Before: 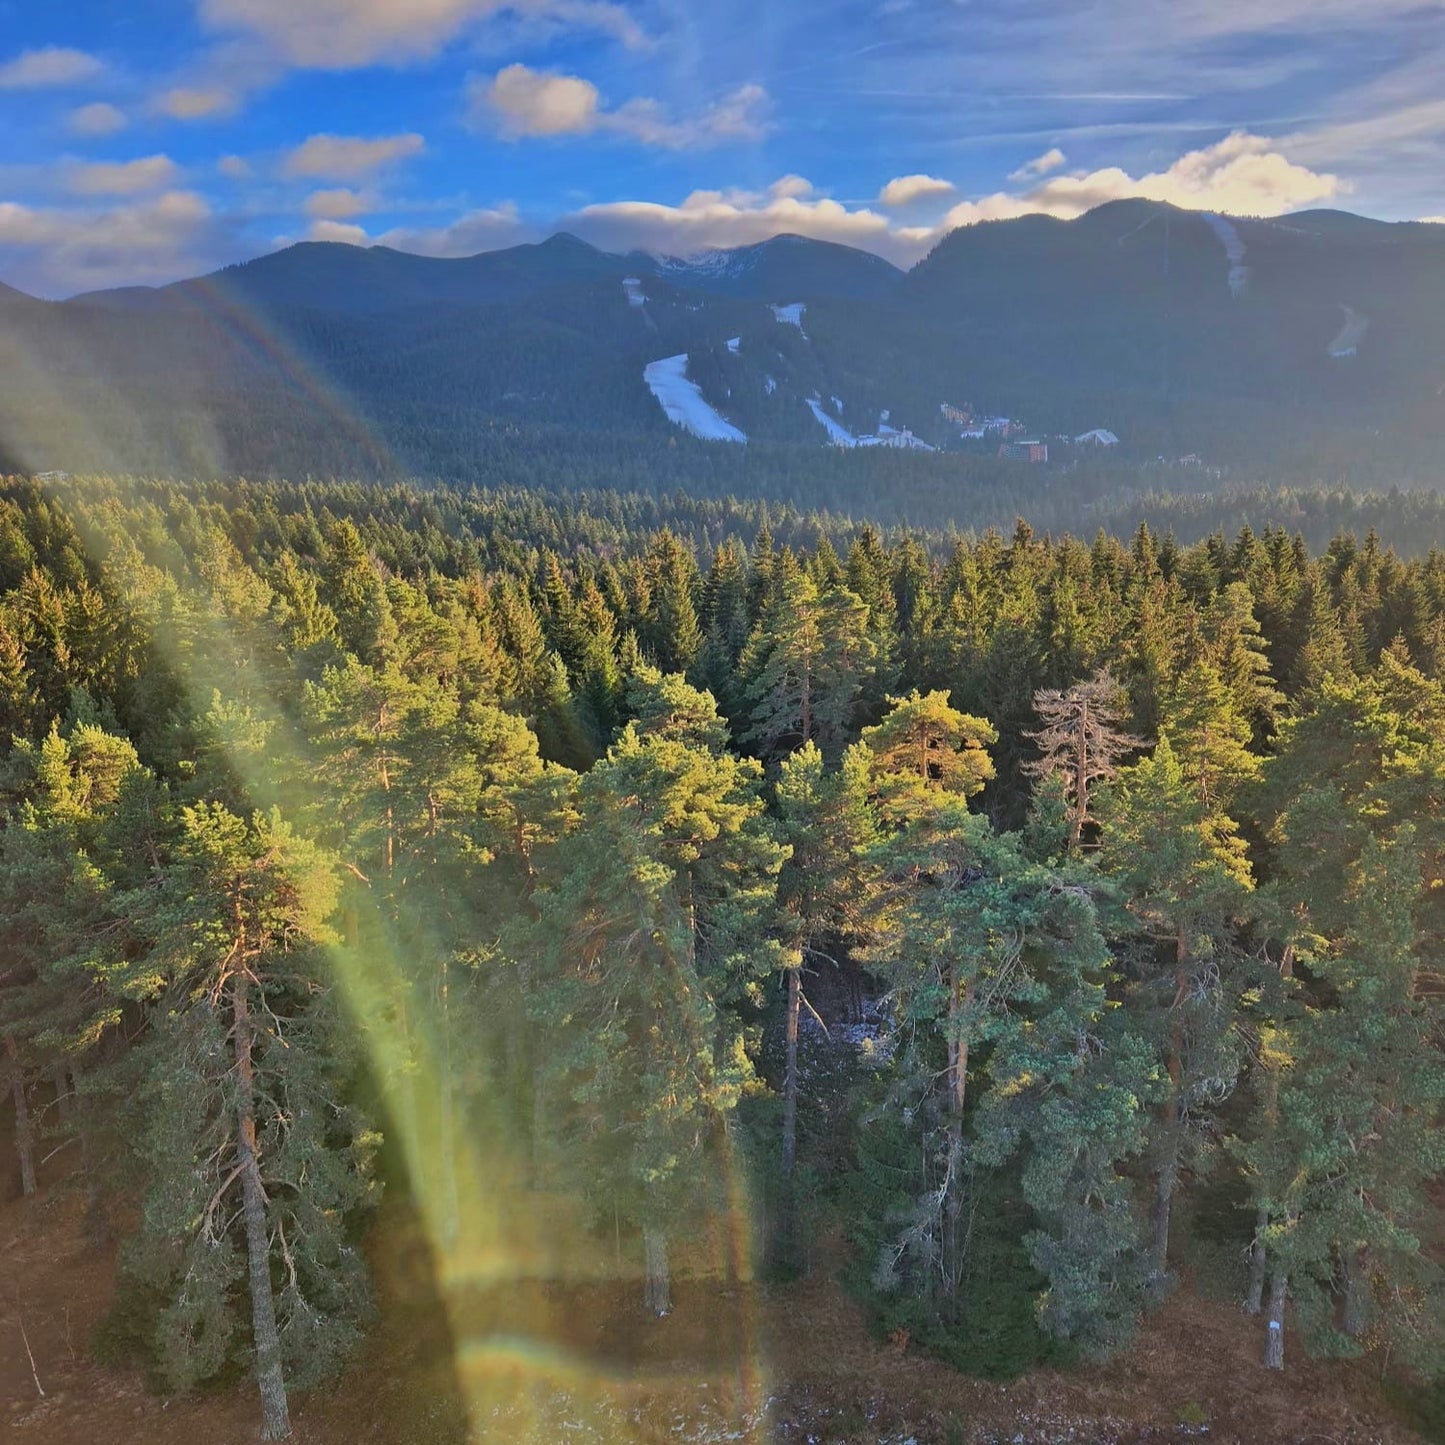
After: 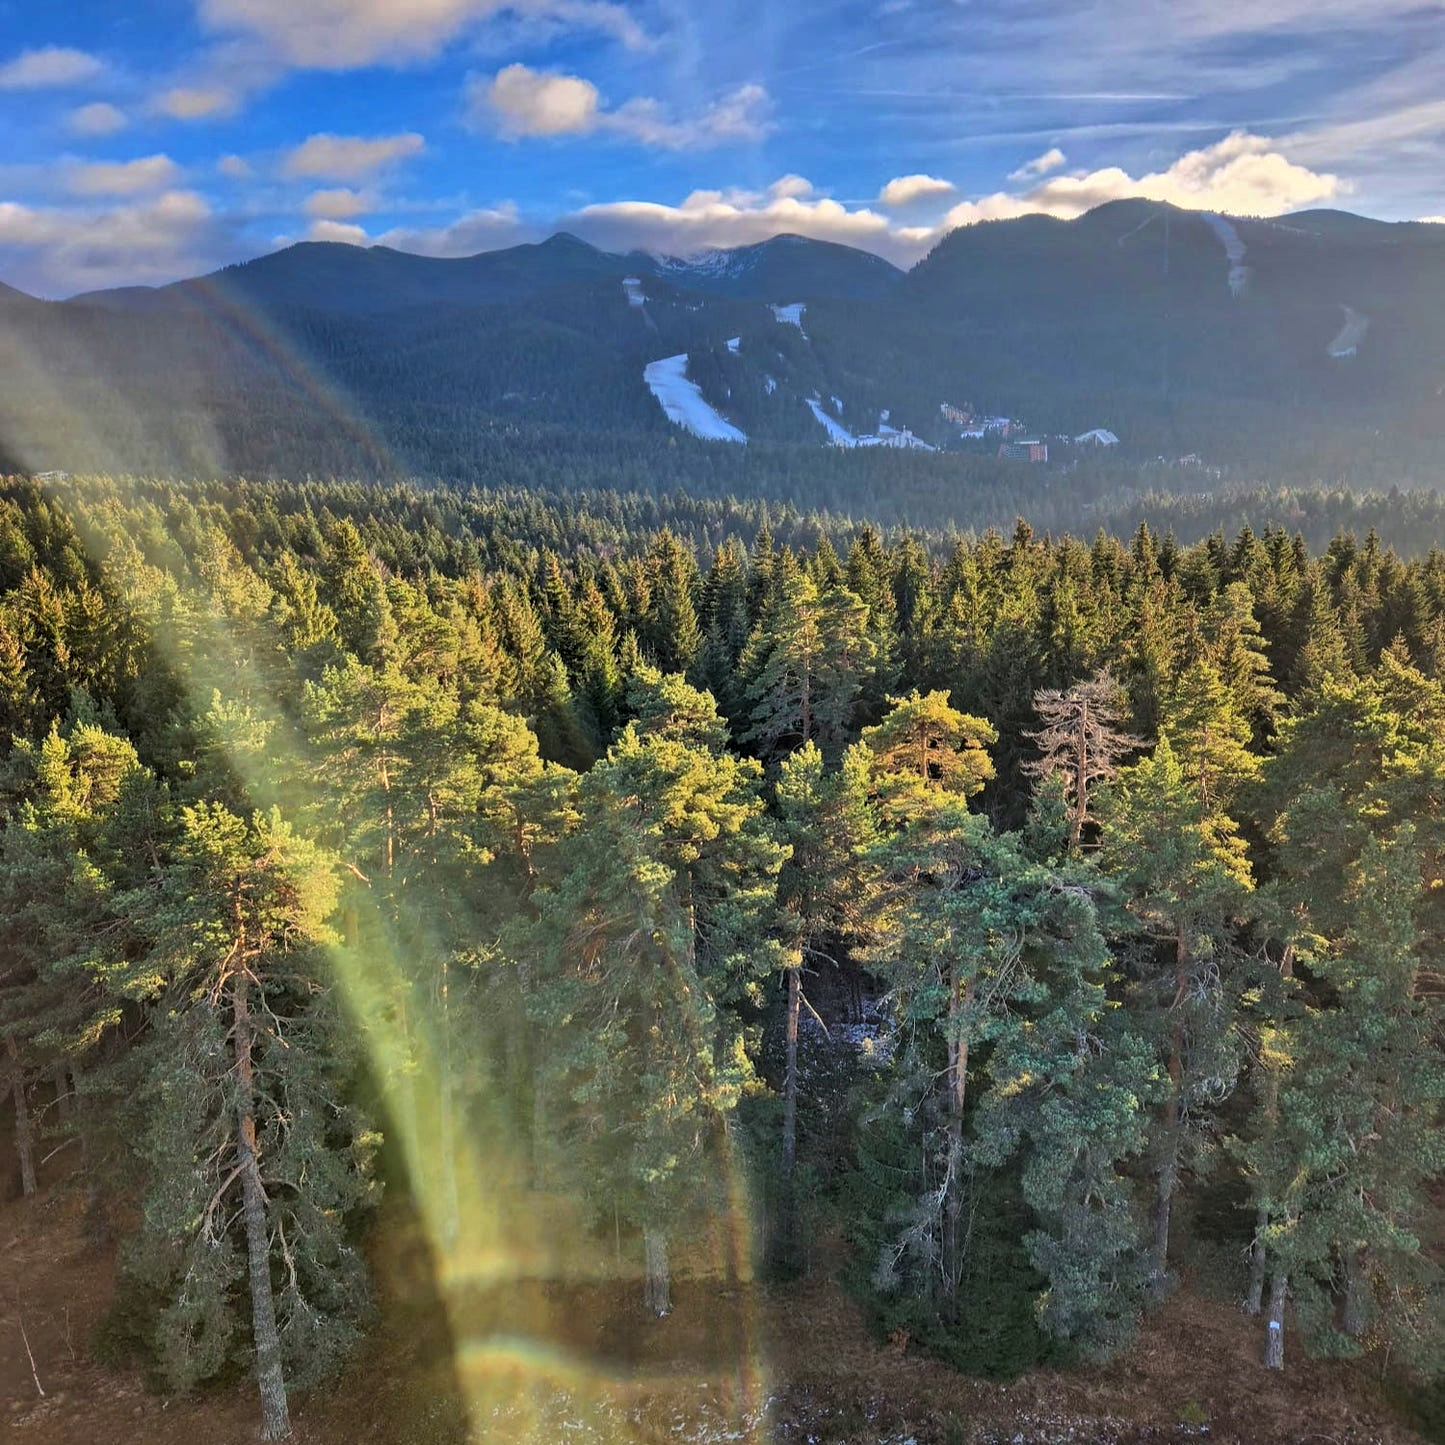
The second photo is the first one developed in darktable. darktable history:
local contrast: on, module defaults
exposure: black level correction 0.001, compensate highlight preservation false
levels: levels [0.062, 0.494, 0.925]
